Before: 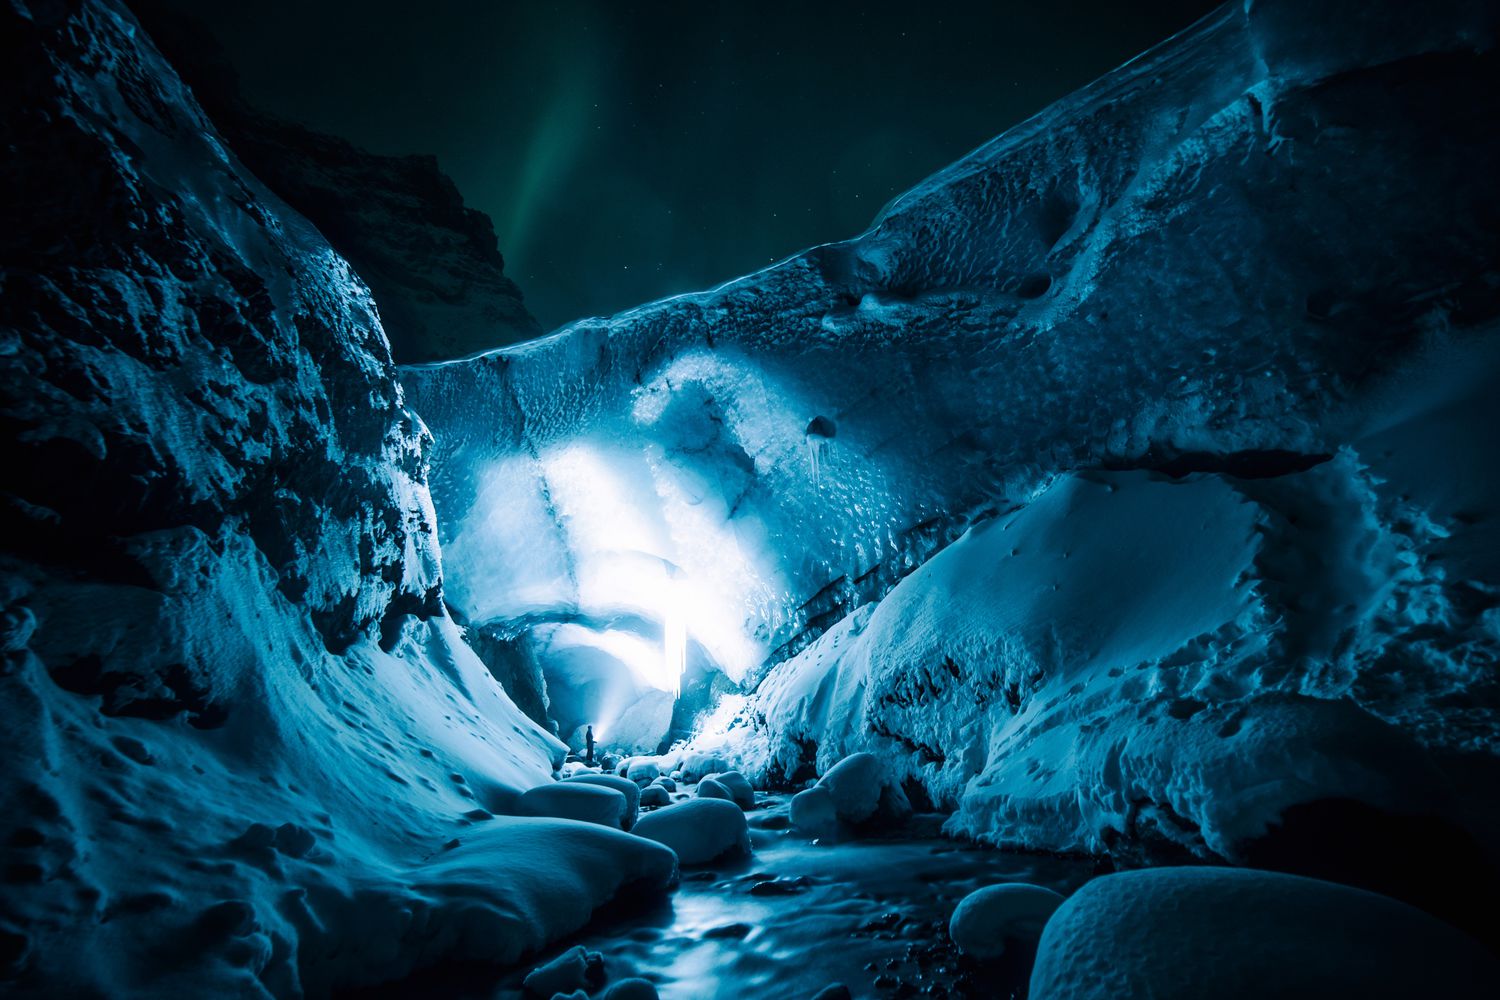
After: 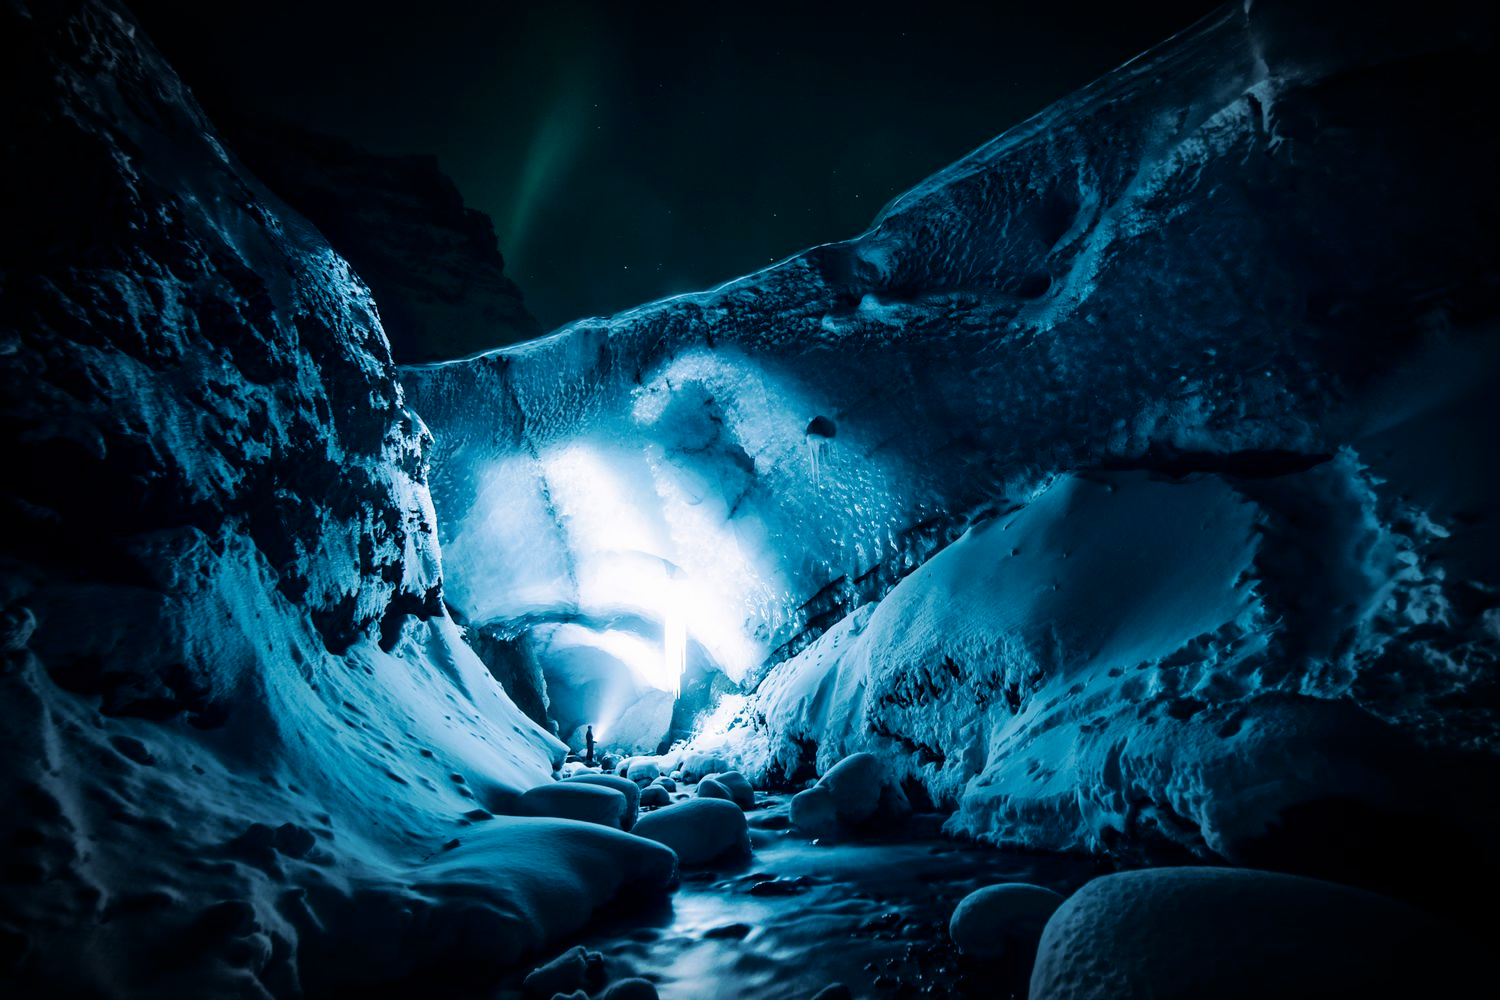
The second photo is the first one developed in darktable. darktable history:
fill light: exposure -2 EV, width 8.6
vignetting: automatic ratio true
